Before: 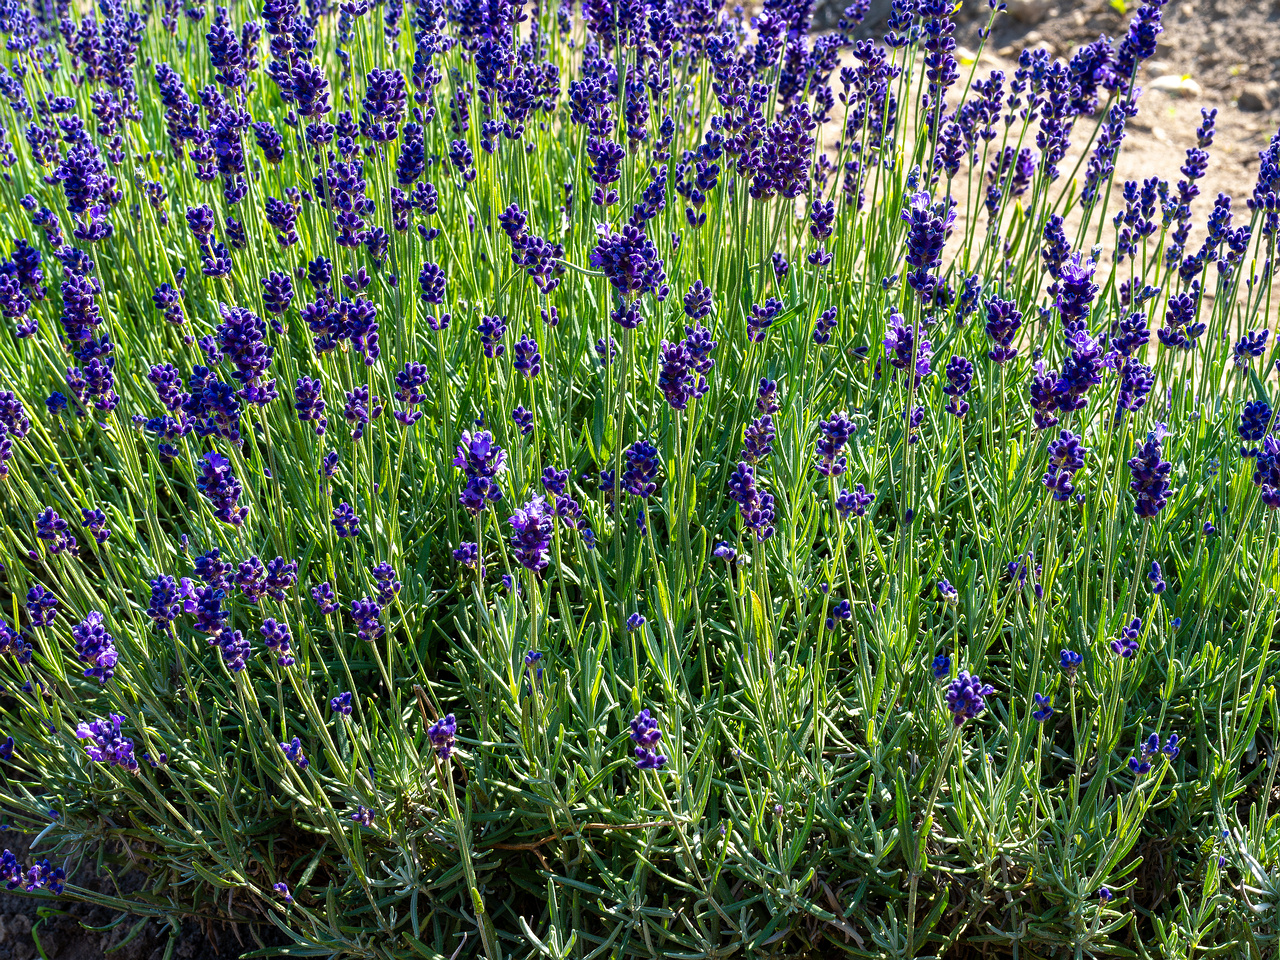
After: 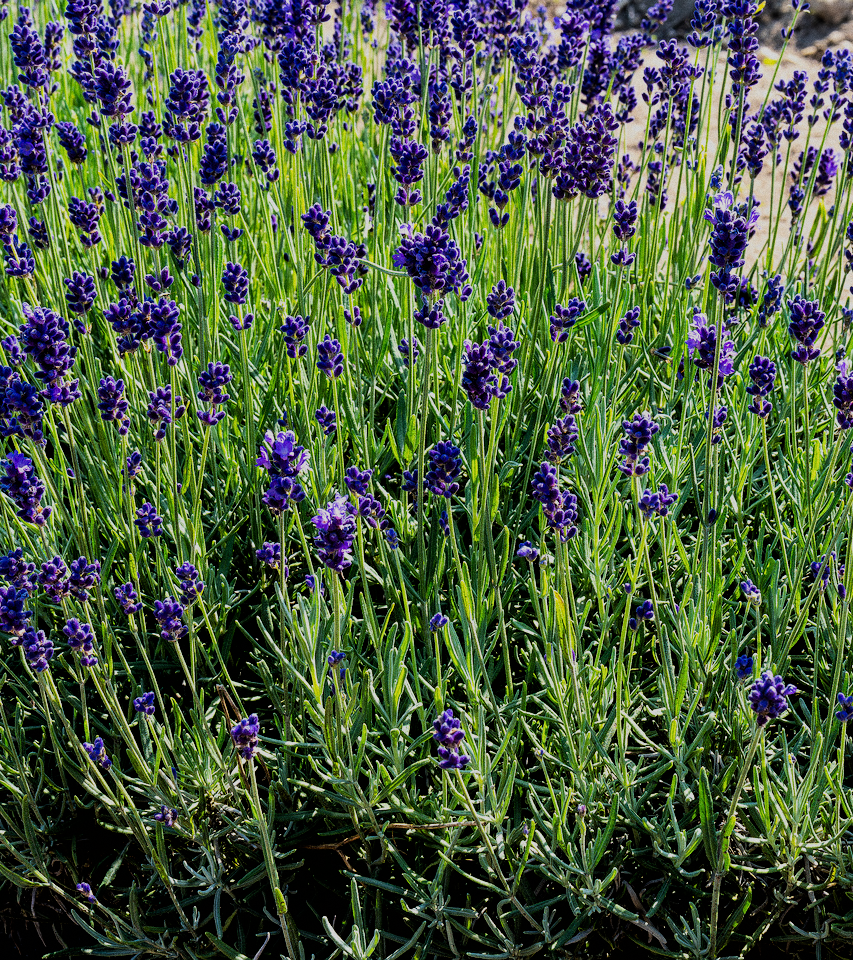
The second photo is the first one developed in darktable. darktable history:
crop: left 15.419%, right 17.914%
grain: coarseness 0.09 ISO
filmic rgb: black relative exposure -4.14 EV, white relative exposure 5.1 EV, hardness 2.11, contrast 1.165
